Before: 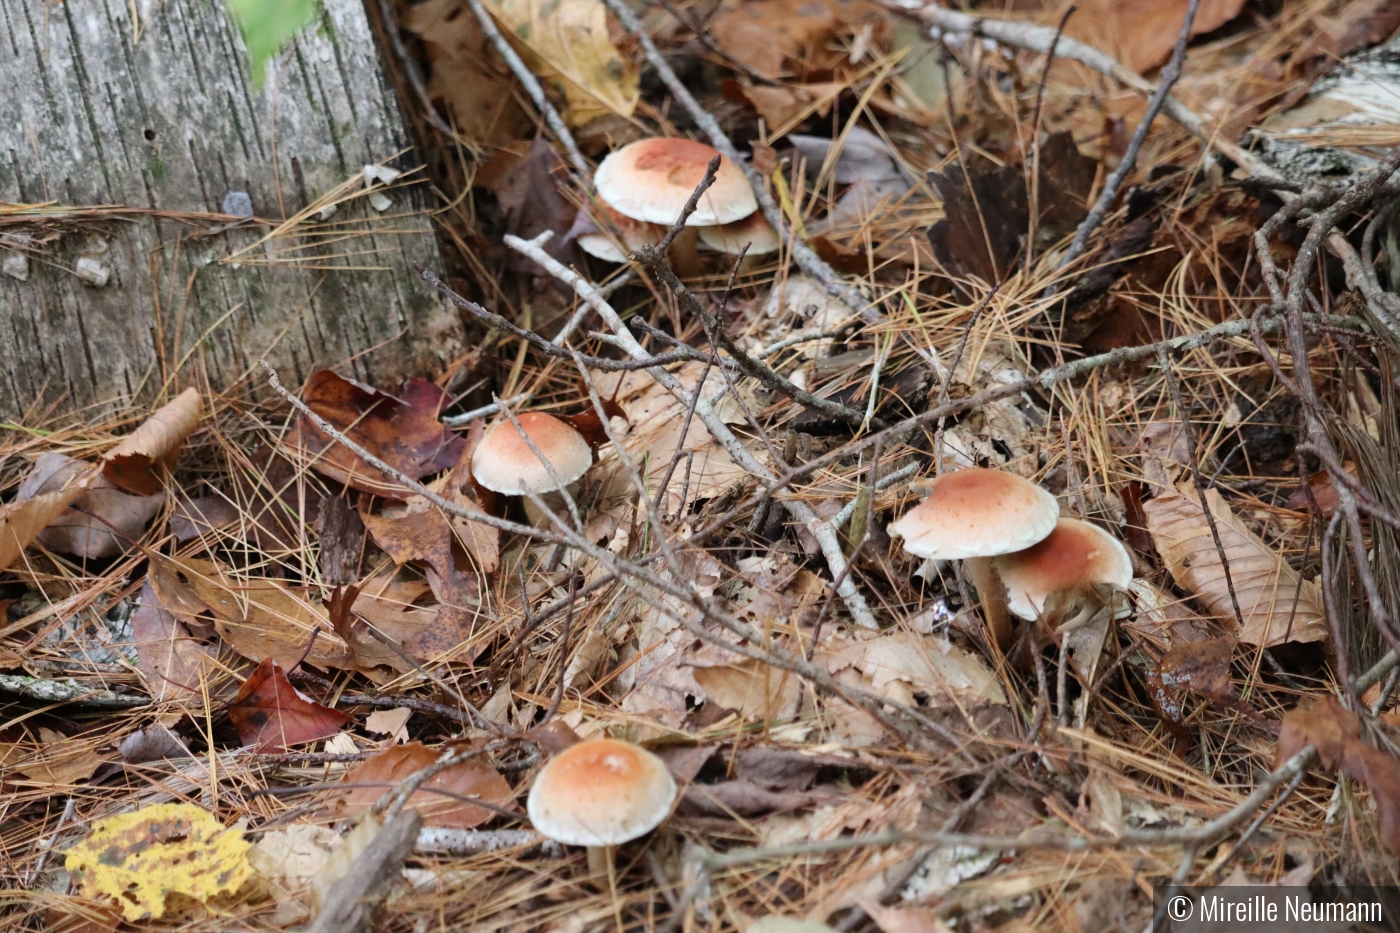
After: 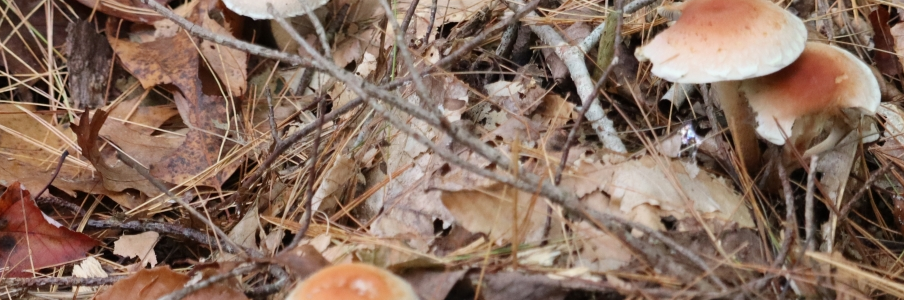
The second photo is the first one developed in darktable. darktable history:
crop: left 18.047%, top 51.027%, right 17.352%, bottom 16.812%
